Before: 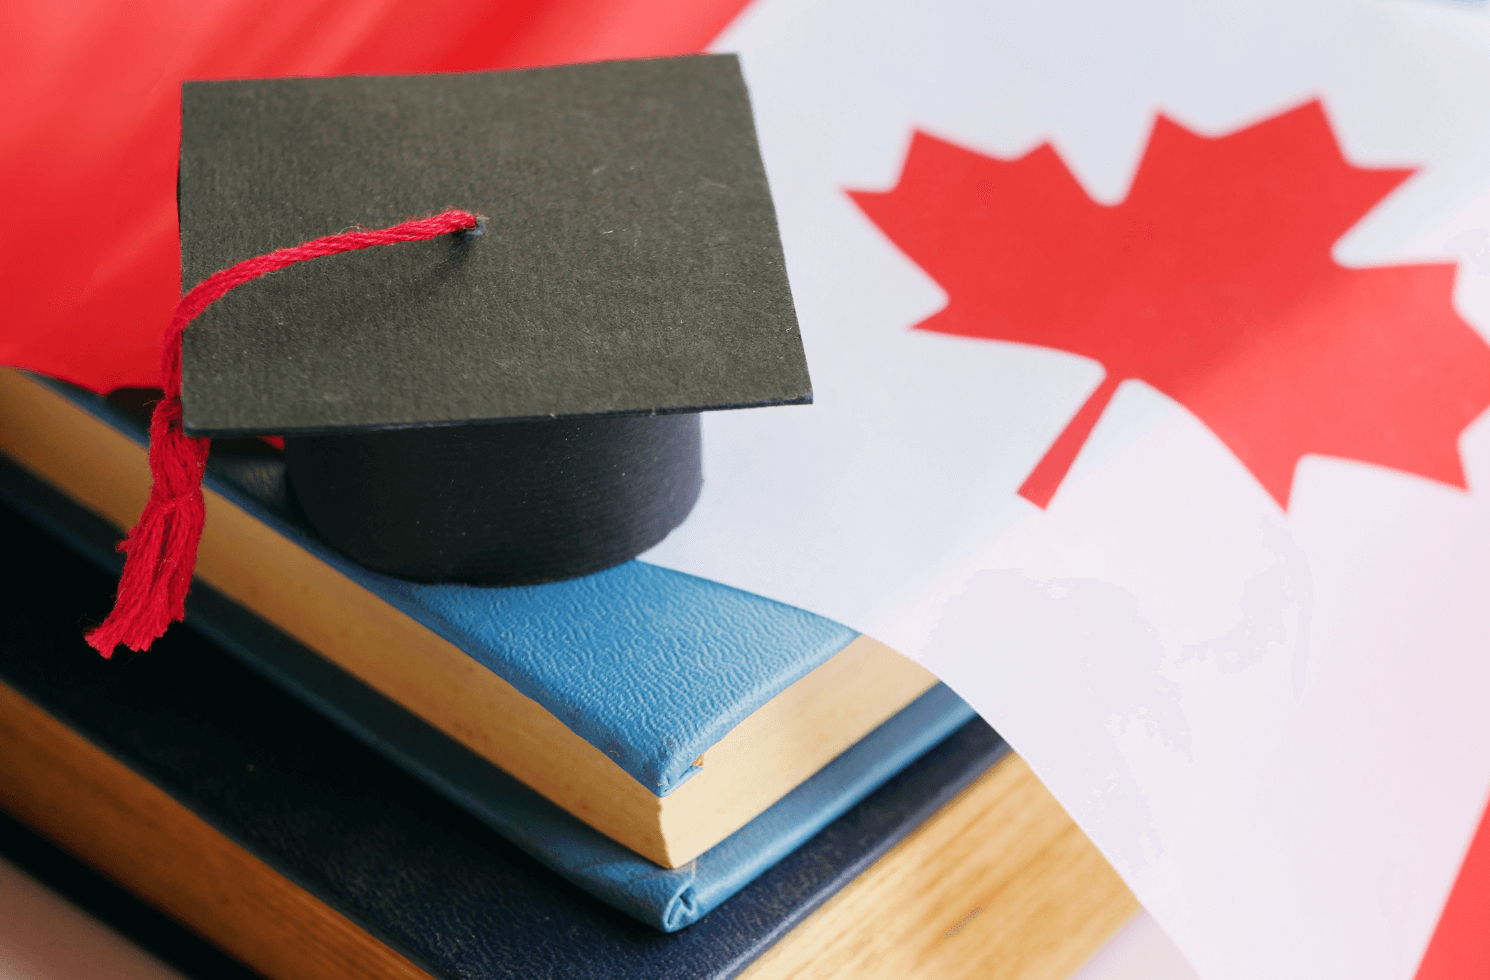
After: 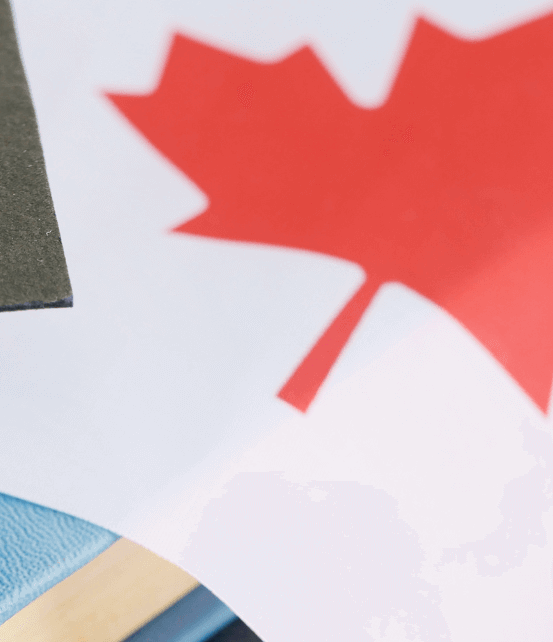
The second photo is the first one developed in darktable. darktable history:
color zones: curves: ch1 [(0, 0.469) (0.001, 0.469) (0.12, 0.446) (0.248, 0.469) (0.5, 0.5) (0.748, 0.5) (0.999, 0.469) (1, 0.469)]
sharpen: radius 2.877, amount 0.858, threshold 47.185
crop and rotate: left 49.689%, top 10.083%, right 13.167%, bottom 24.391%
